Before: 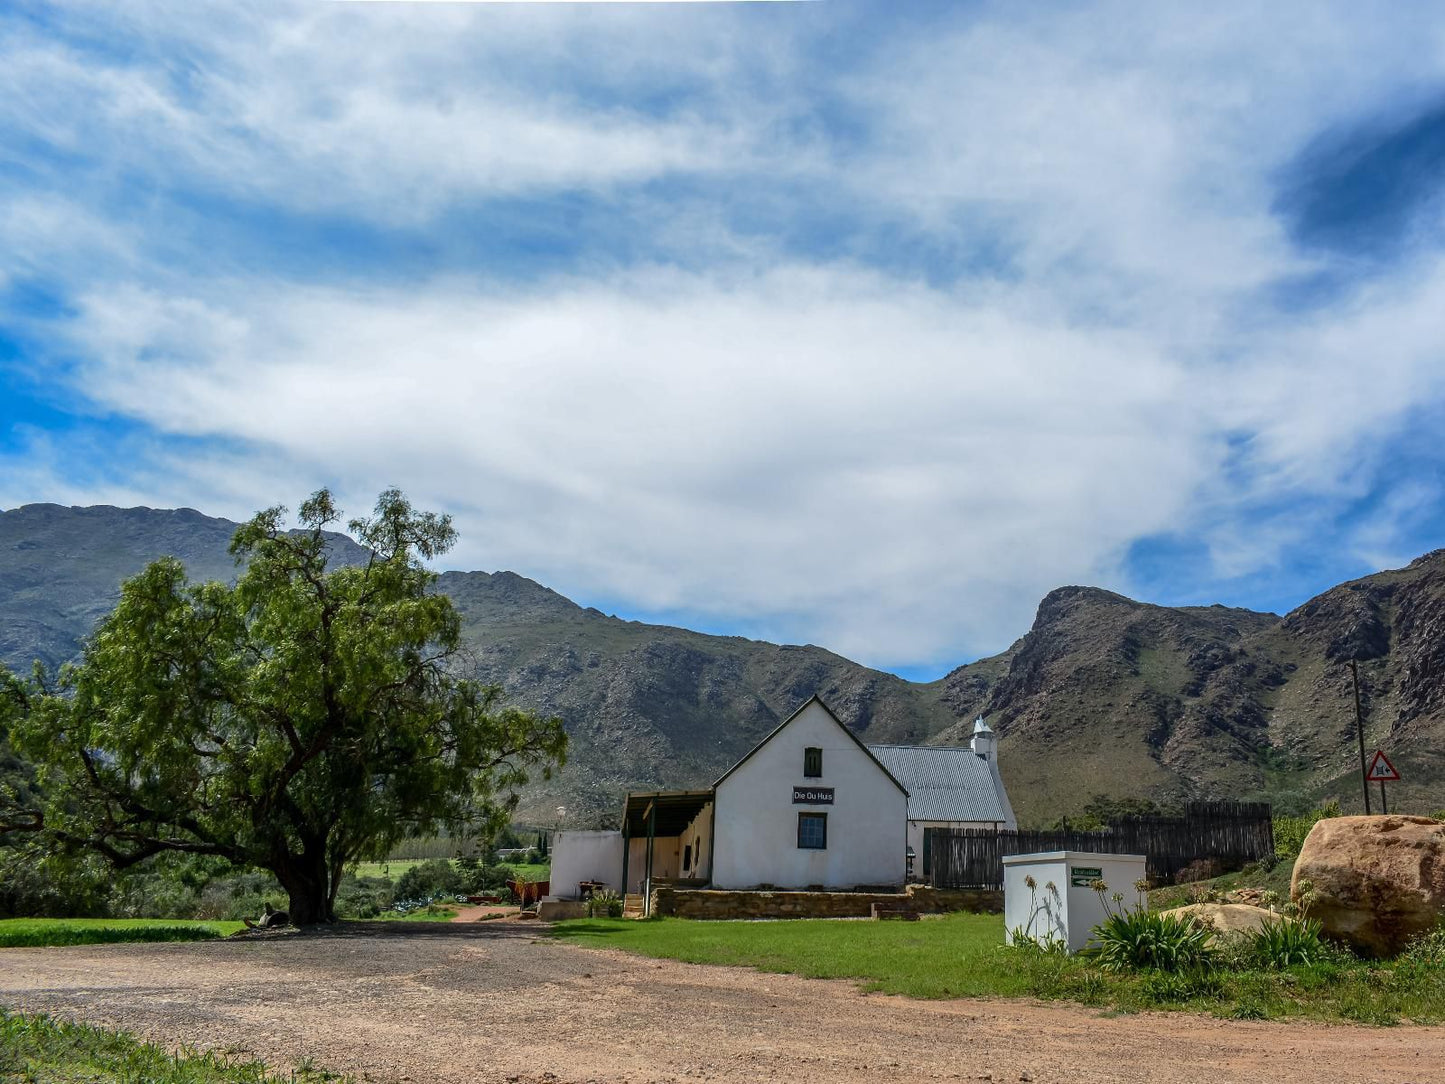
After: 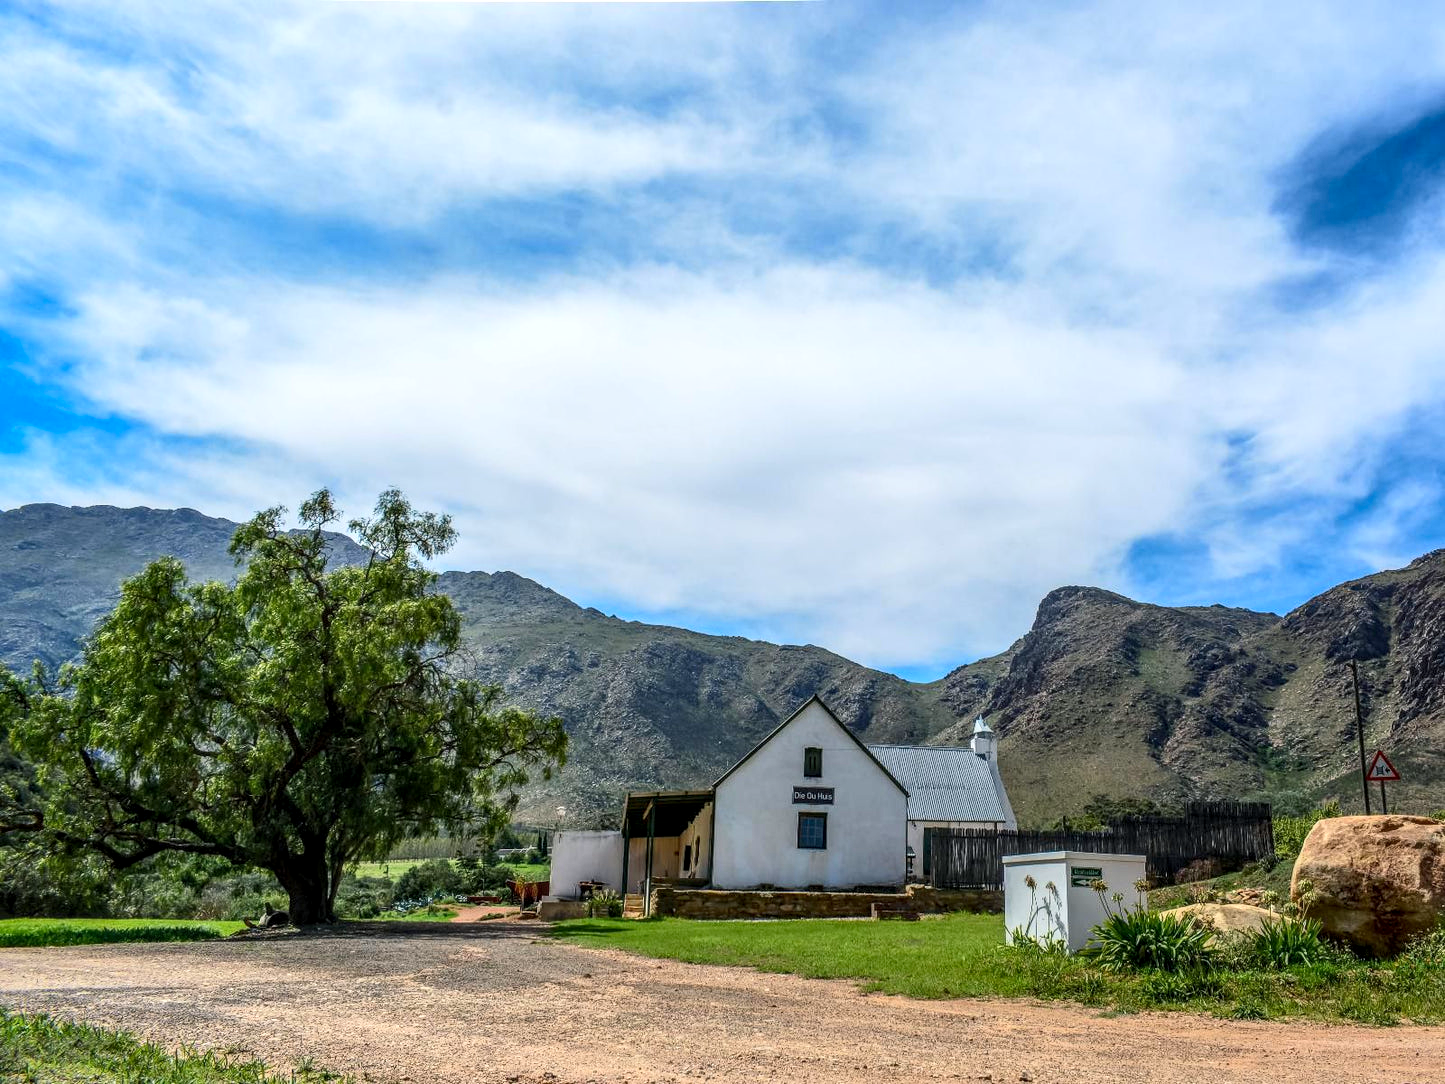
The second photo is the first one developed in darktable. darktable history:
color balance rgb: shadows lift › chroma 1.036%, shadows lift › hue 217.26°, perceptual saturation grading › global saturation -0.071%
local contrast: detail 130%
contrast brightness saturation: contrast 0.204, brightness 0.169, saturation 0.221
